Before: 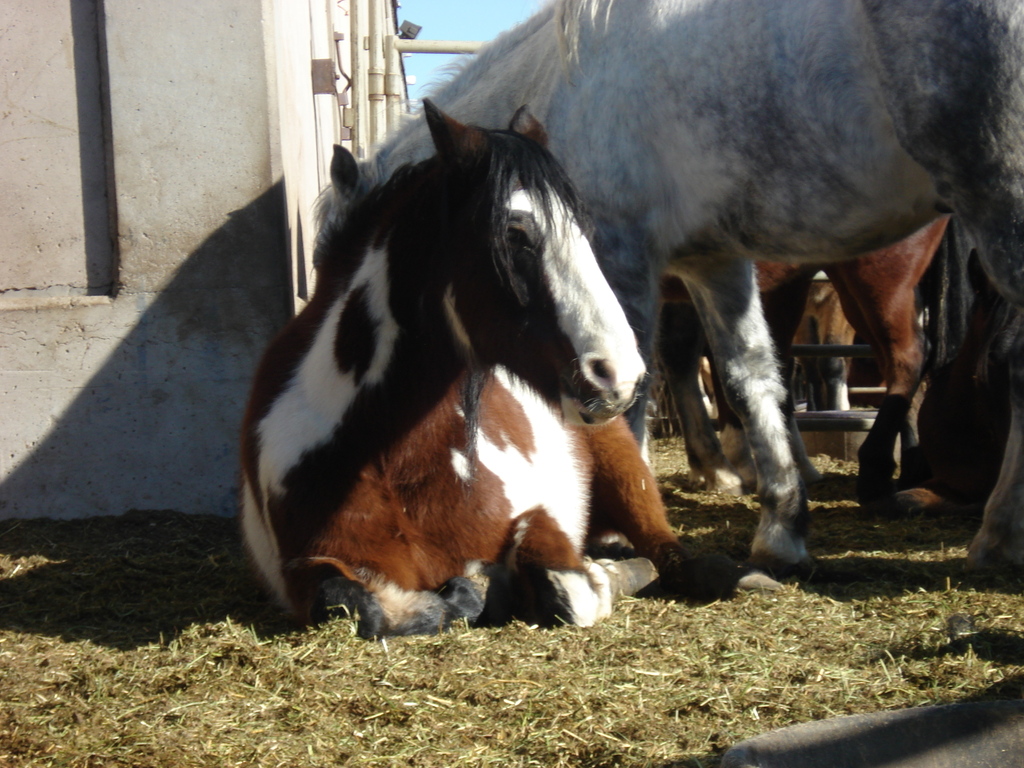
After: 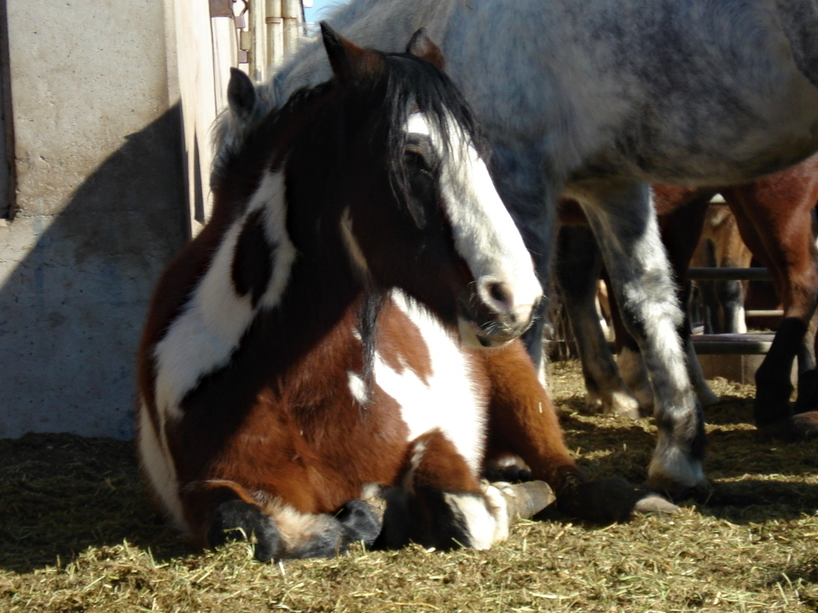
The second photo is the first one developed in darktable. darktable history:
haze removal: compatibility mode true, adaptive false
crop and rotate: left 10.071%, top 10.071%, right 10.02%, bottom 10.02%
